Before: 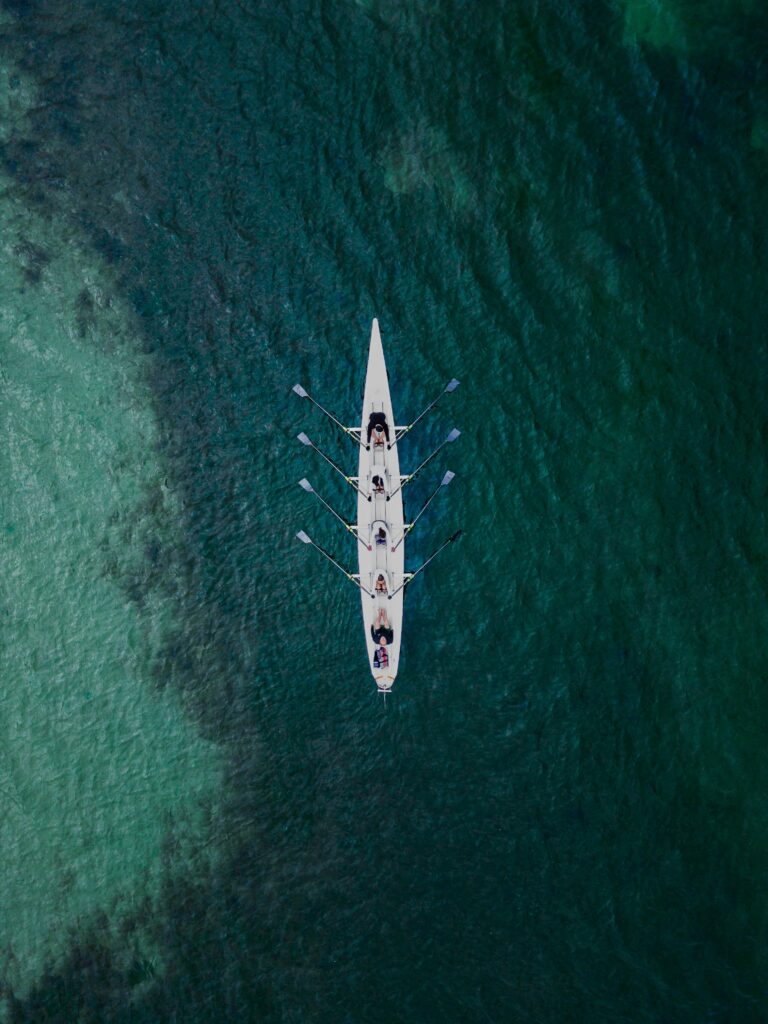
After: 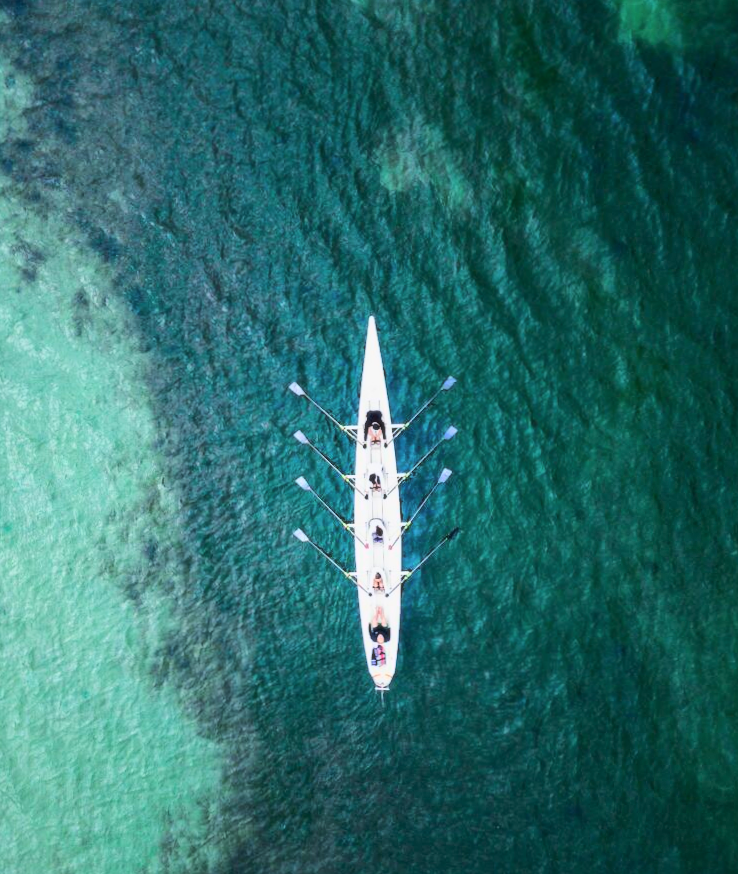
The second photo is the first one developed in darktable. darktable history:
exposure: black level correction 0.001, exposure 0.5 EV, compensate exposure bias true, compensate highlight preservation false
soften: size 10%, saturation 50%, brightness 0.2 EV, mix 10%
crop and rotate: angle 0.2°, left 0.275%, right 3.127%, bottom 14.18%
base curve: curves: ch0 [(0, 0) (0.025, 0.046) (0.112, 0.277) (0.467, 0.74) (0.814, 0.929) (1, 0.942)]
